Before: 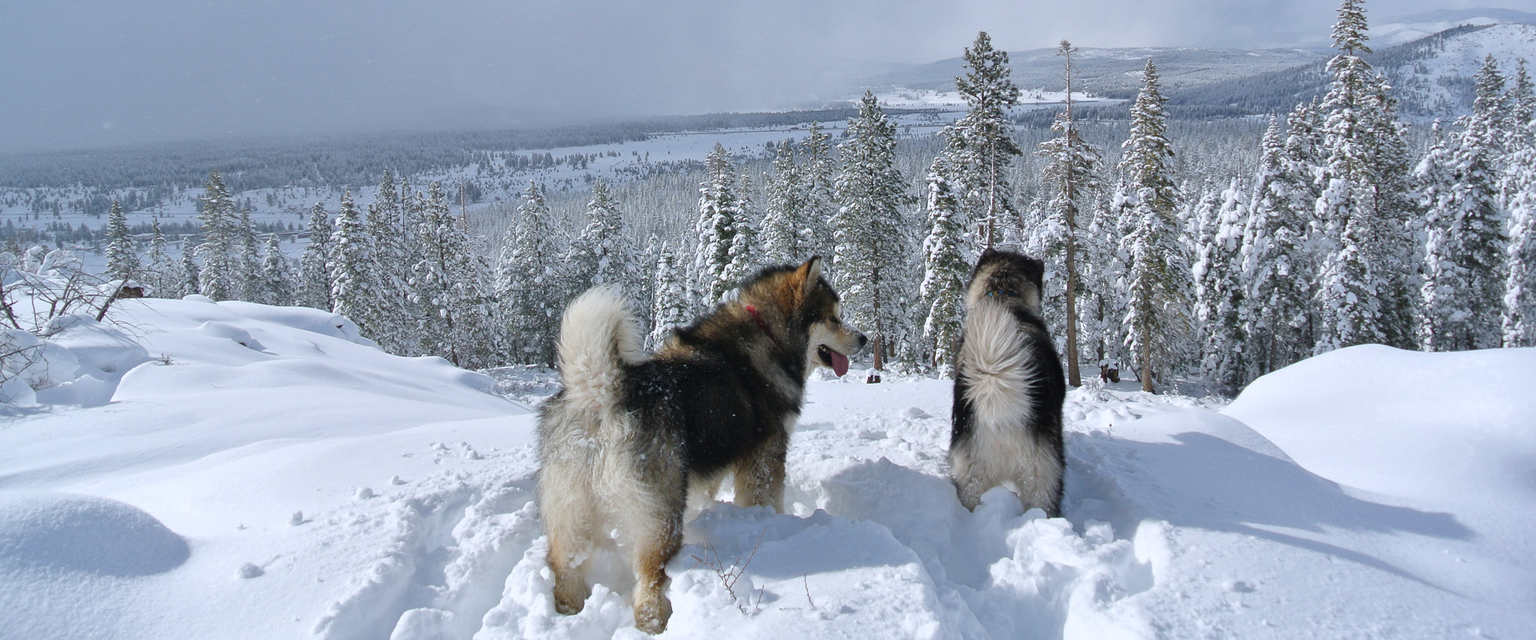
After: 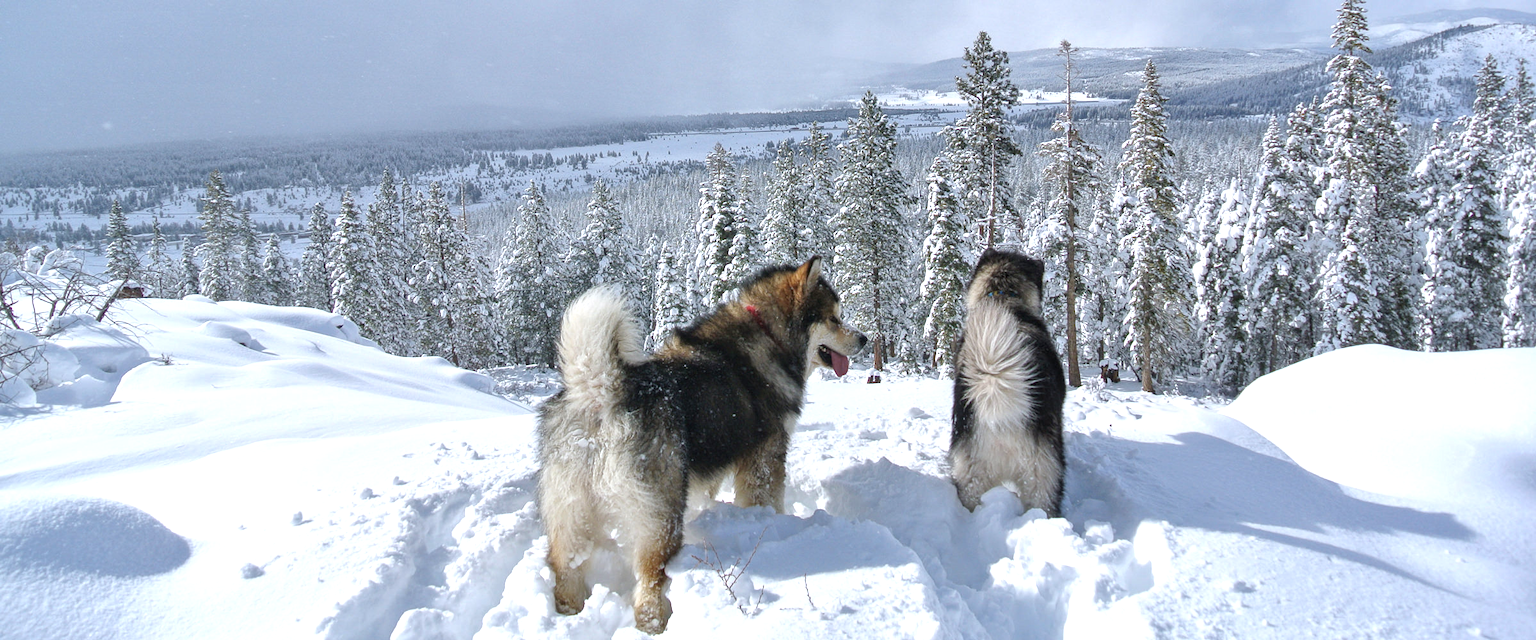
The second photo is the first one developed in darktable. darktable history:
shadows and highlights: shadows 26, highlights -23.46
exposure: black level correction 0.001, exposure 0.5 EV, compensate highlight preservation false
local contrast: on, module defaults
